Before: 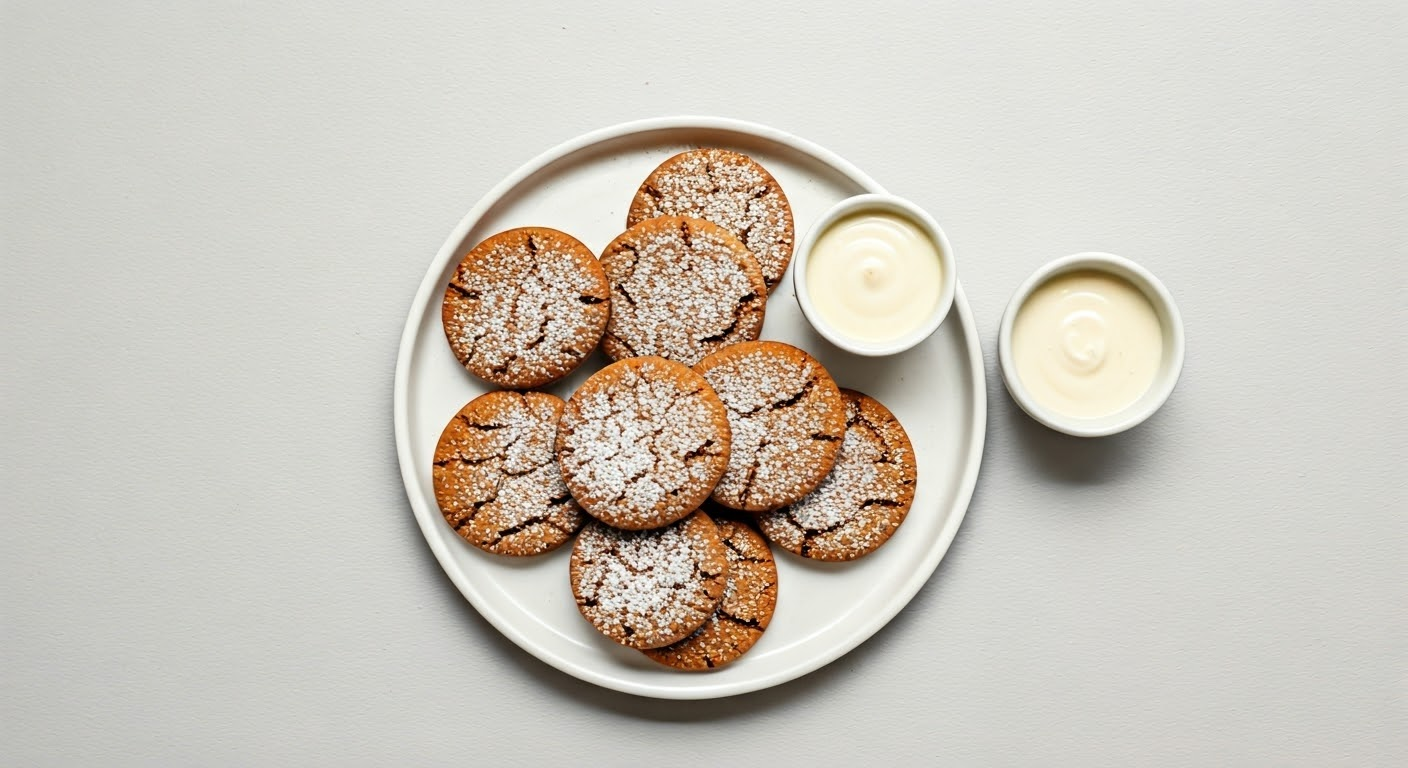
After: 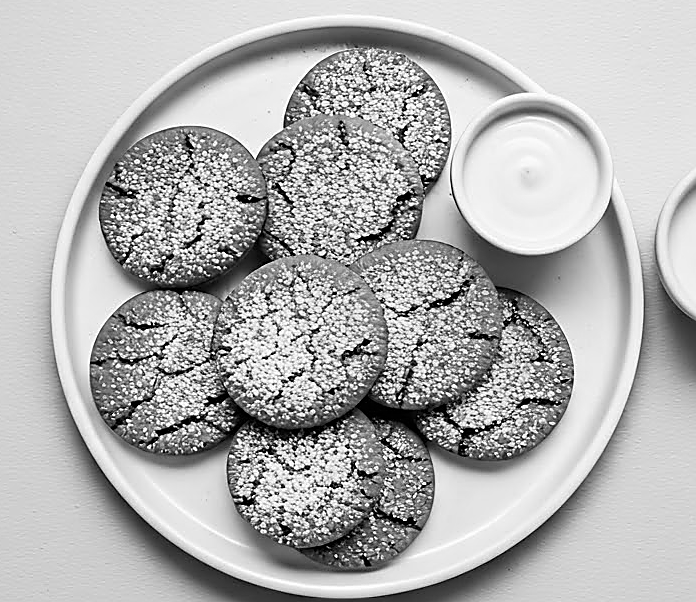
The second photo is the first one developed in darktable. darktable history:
white balance: red 0.967, blue 1.119, emerald 0.756
monochrome: on, module defaults
crop and rotate: angle 0.02°, left 24.353%, top 13.219%, right 26.156%, bottom 8.224%
color correction: highlights a* 15, highlights b* 31.55
sharpen: radius 1.4, amount 1.25, threshold 0.7
exposure: exposure -0.041 EV, compensate highlight preservation false
